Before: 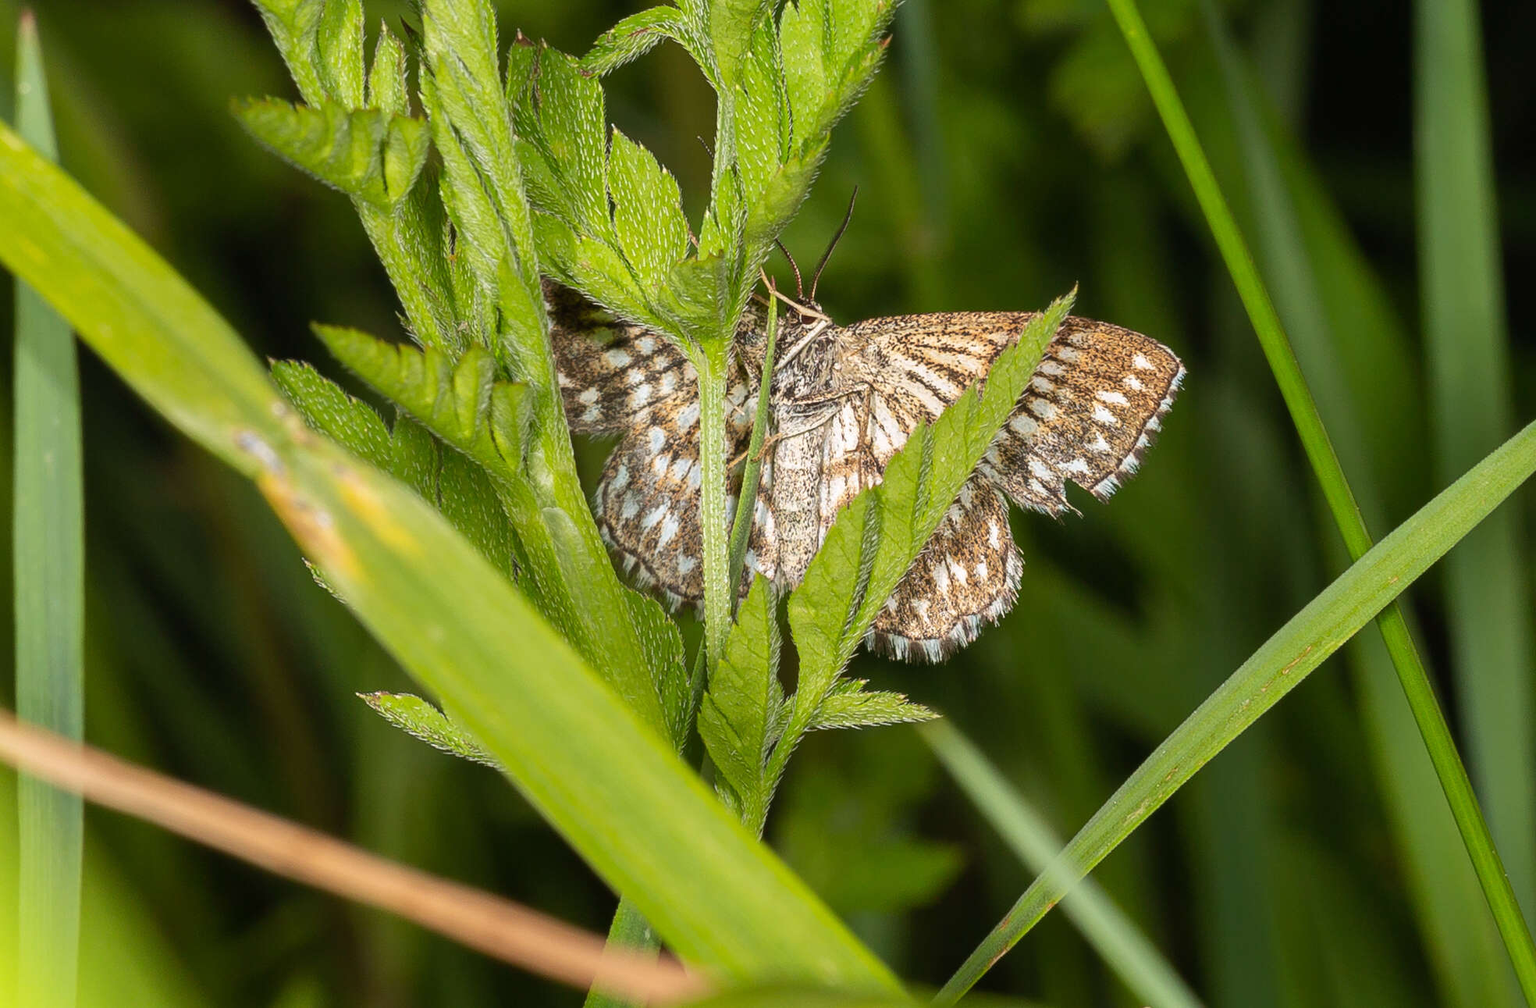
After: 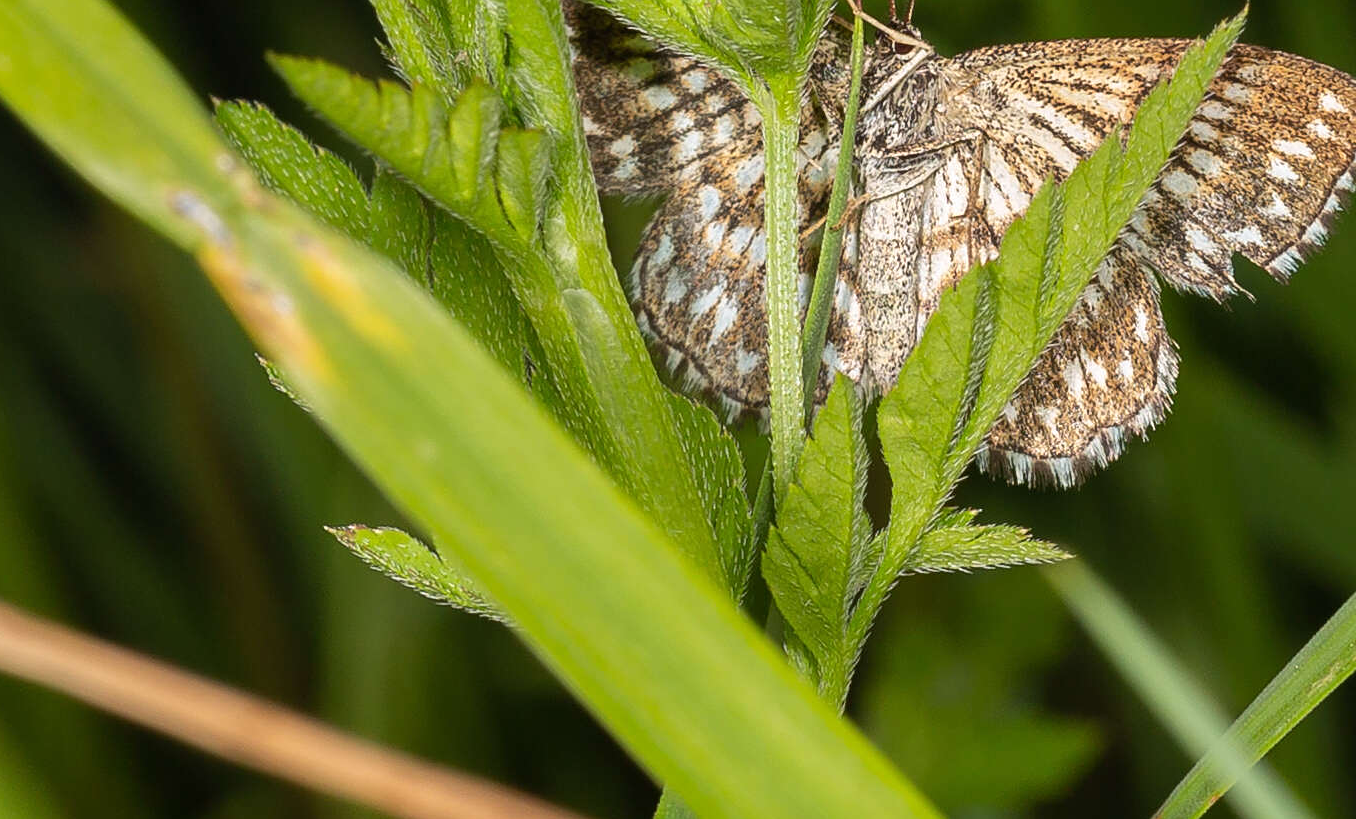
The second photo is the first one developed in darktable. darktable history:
crop: left 6.718%, top 28.004%, right 24.279%, bottom 8.547%
sharpen: amount 0.214
